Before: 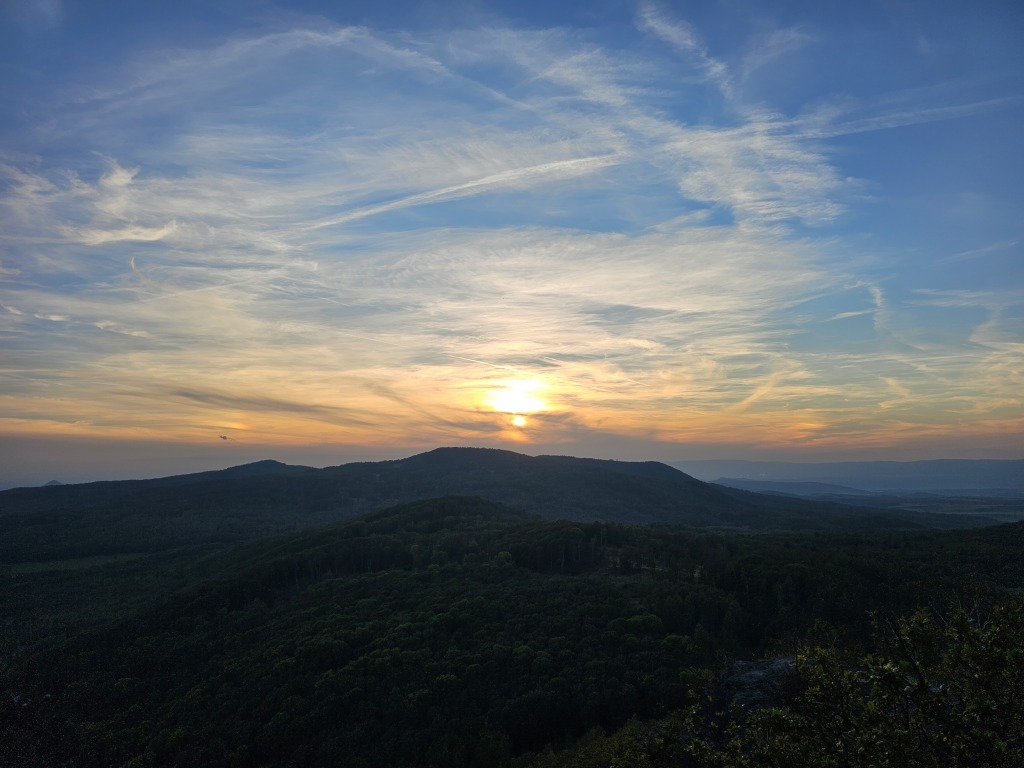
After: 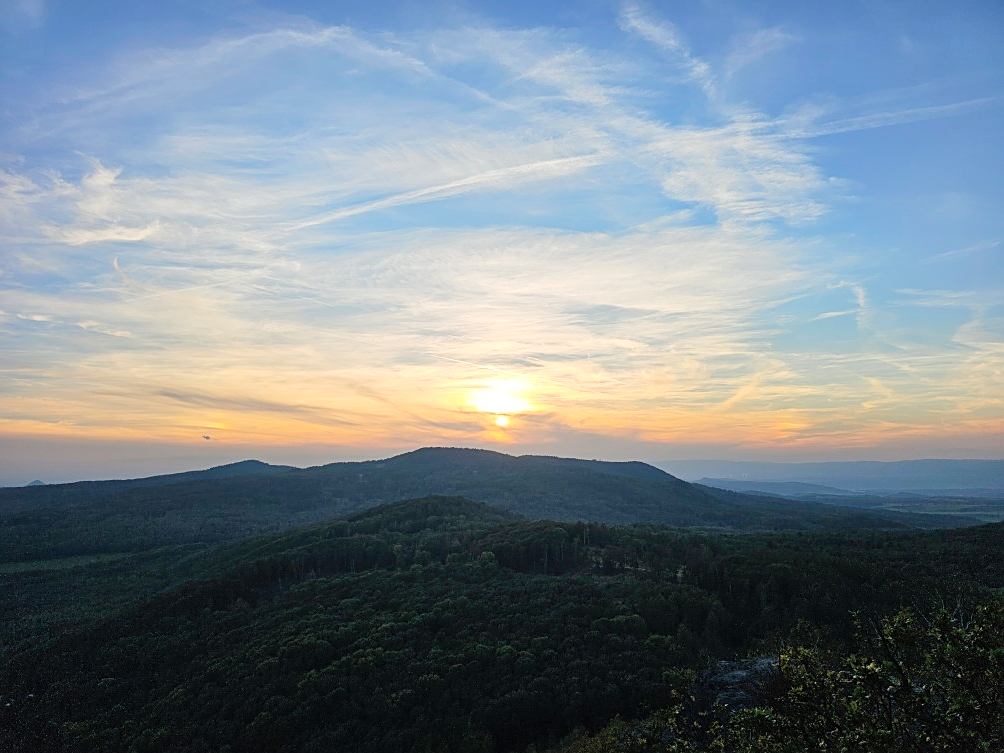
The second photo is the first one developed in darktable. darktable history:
contrast brightness saturation: brightness 0.151
sharpen: on, module defaults
crop: left 1.665%, right 0.278%, bottom 1.92%
tone curve: curves: ch0 [(0, 0) (0.004, 0.001) (0.133, 0.112) (0.325, 0.362) (0.832, 0.893) (1, 1)], preserve colors none
